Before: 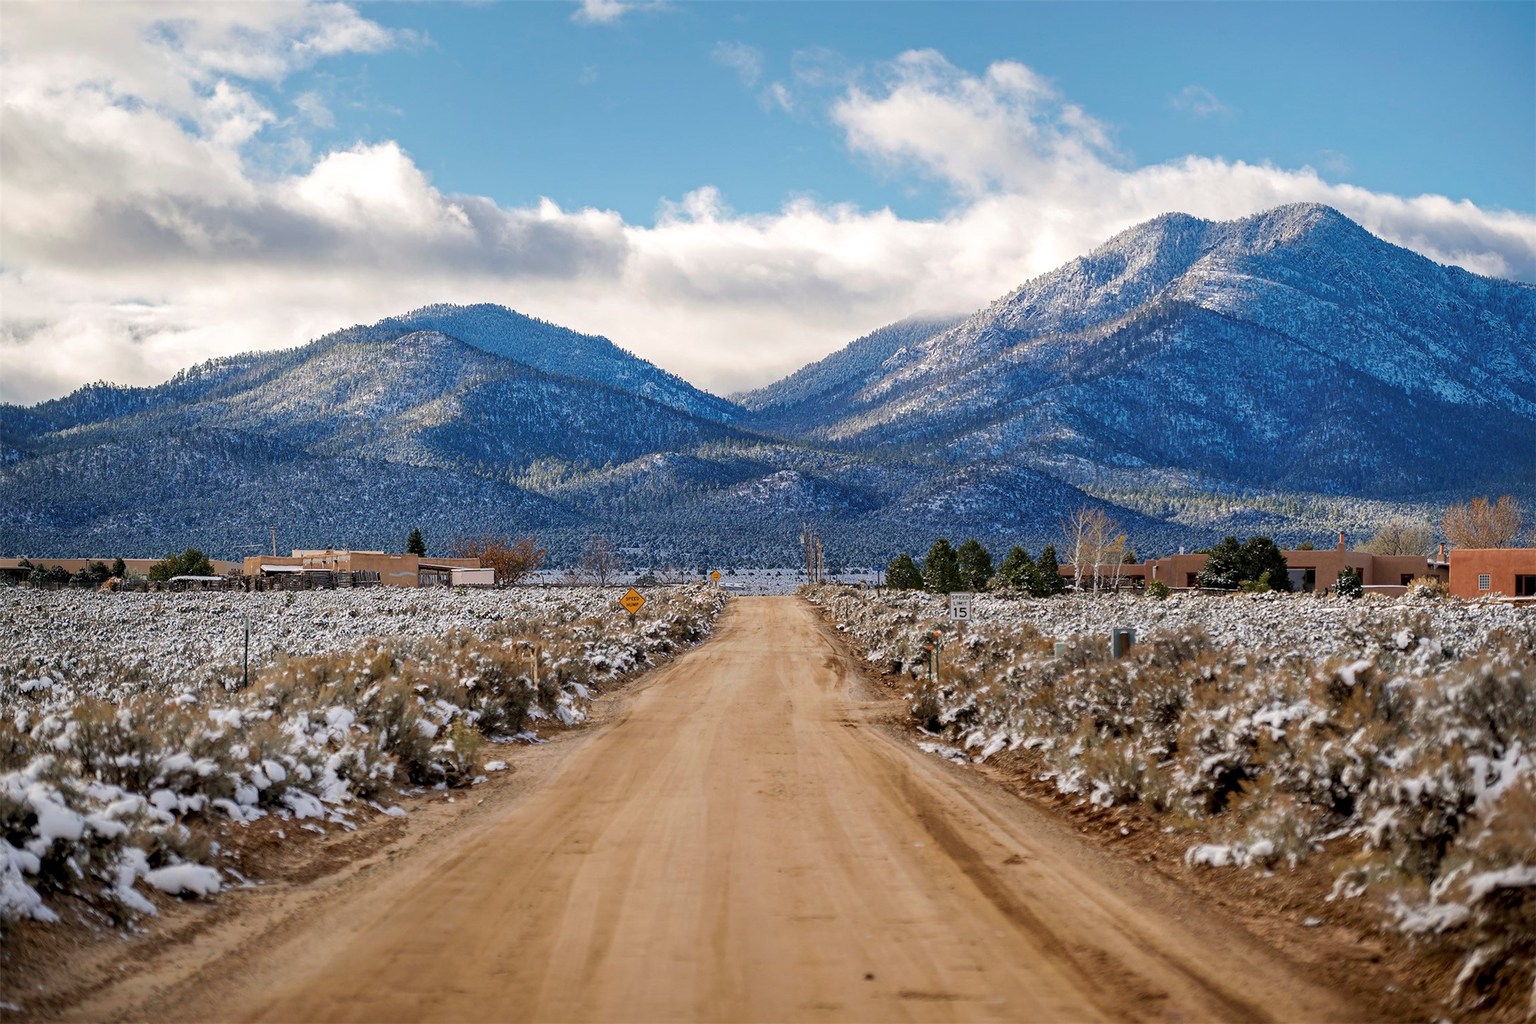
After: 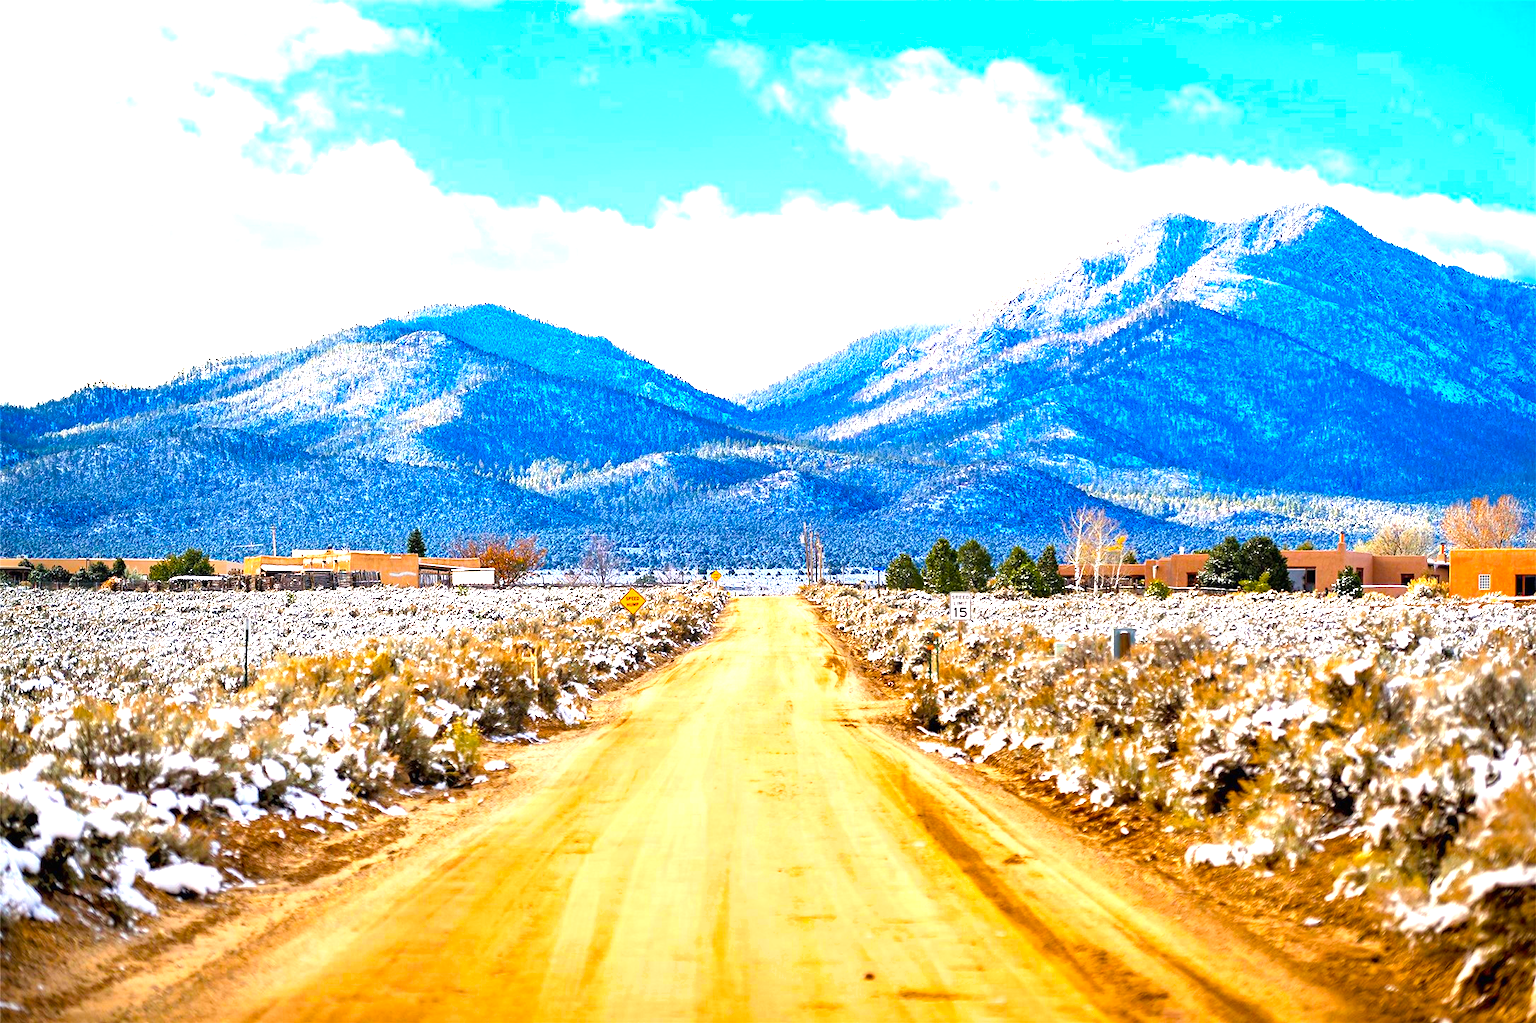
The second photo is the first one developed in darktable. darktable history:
color balance rgb: linear chroma grading › shadows 9.928%, linear chroma grading › highlights 9.592%, linear chroma grading › global chroma 14.765%, linear chroma grading › mid-tones 14.774%, perceptual saturation grading › global saturation 25.074%, global vibrance 20%
exposure: black level correction 0, exposure 0.499 EV, compensate exposure bias true, compensate highlight preservation false
shadows and highlights: shadows 37.33, highlights -27.11, soften with gaussian
